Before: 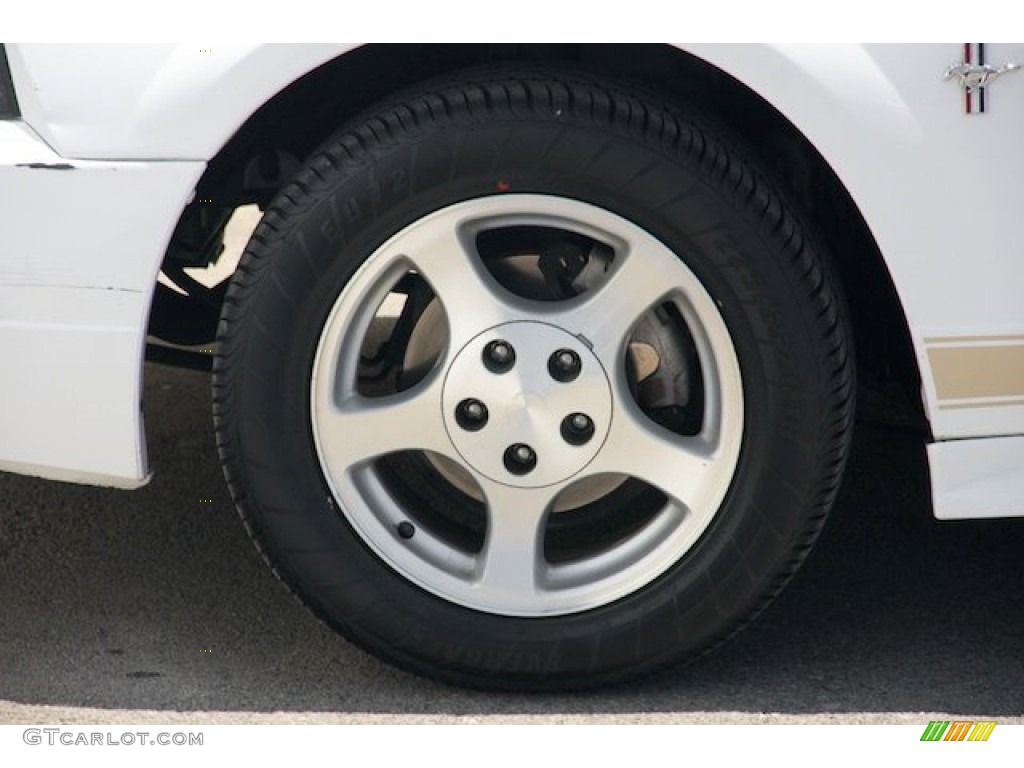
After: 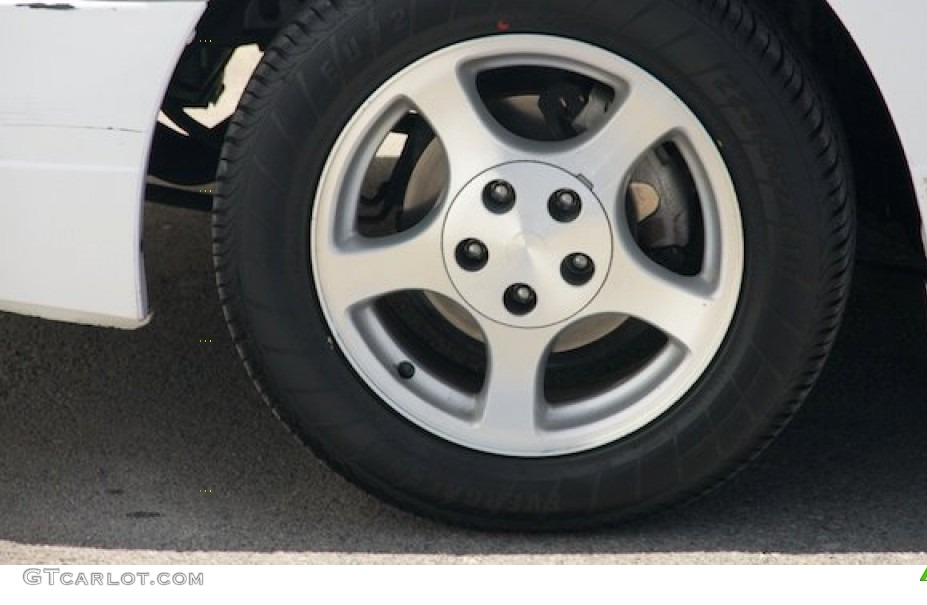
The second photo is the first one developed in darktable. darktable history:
crop: top 20.835%, right 9.417%, bottom 0.339%
